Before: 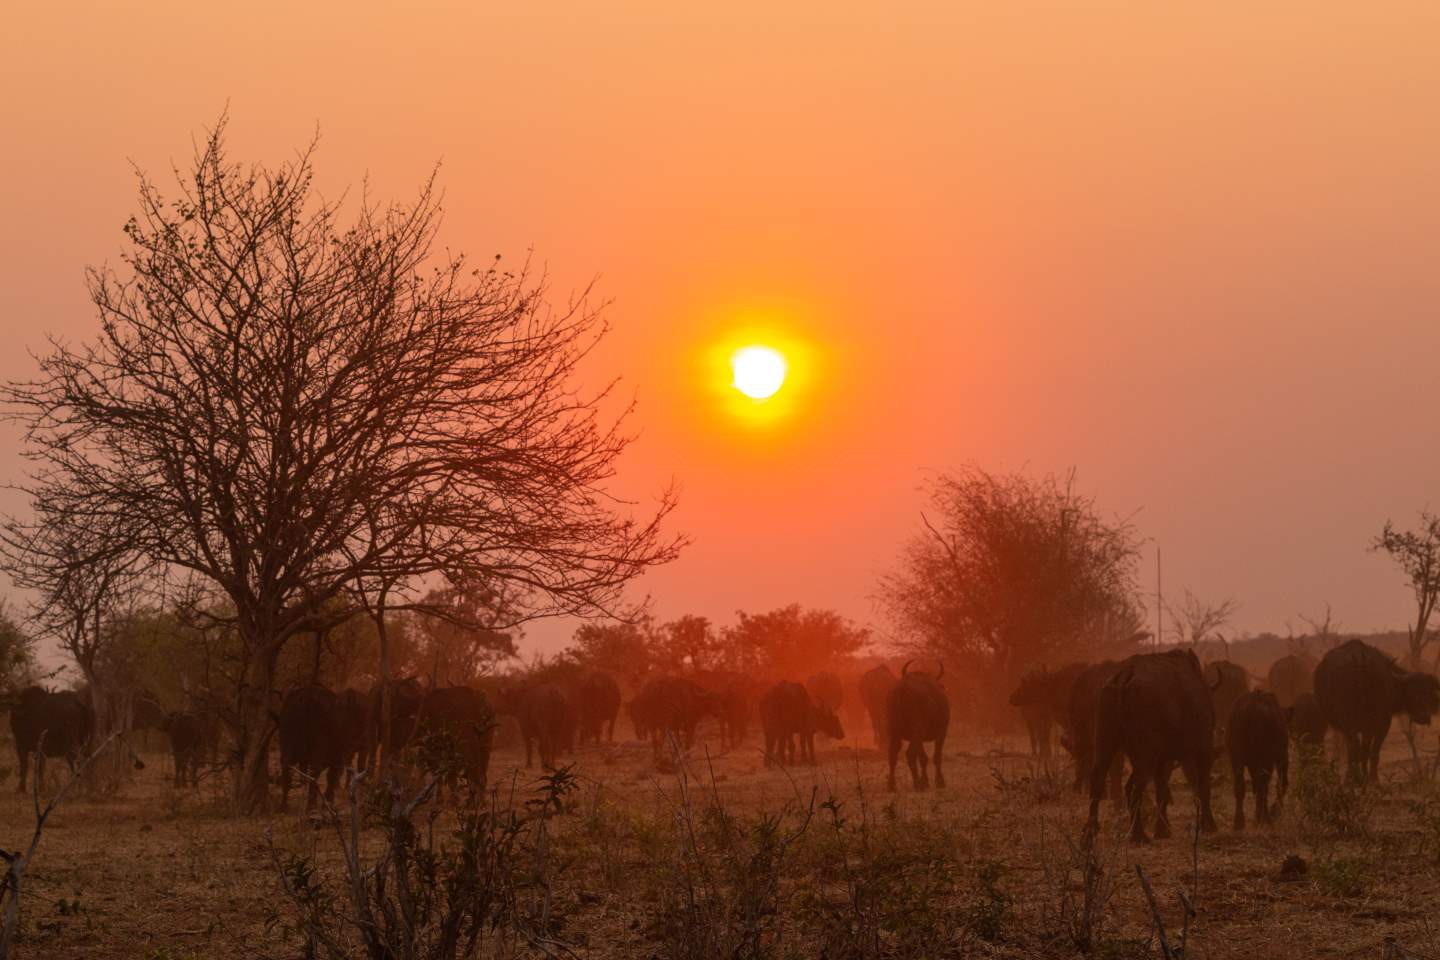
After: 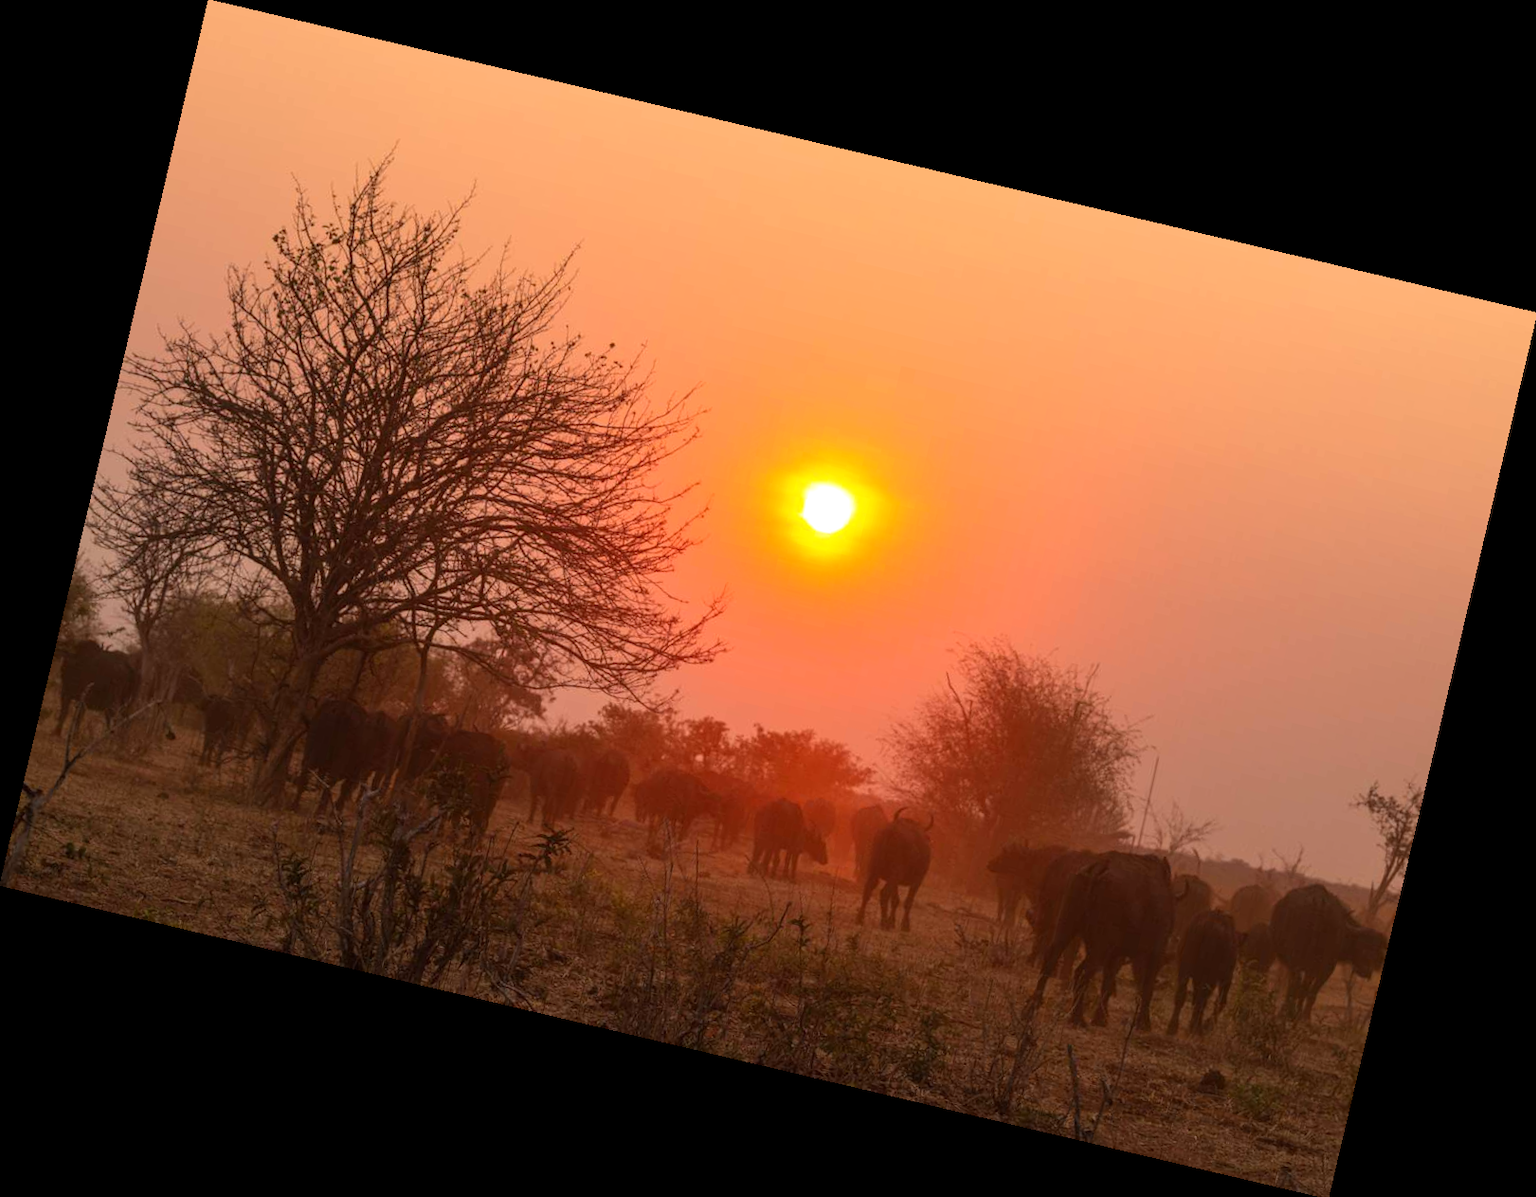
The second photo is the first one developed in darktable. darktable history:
rotate and perspective: rotation 13.27°, automatic cropping off
exposure: exposure 0.2 EV, compensate highlight preservation false
